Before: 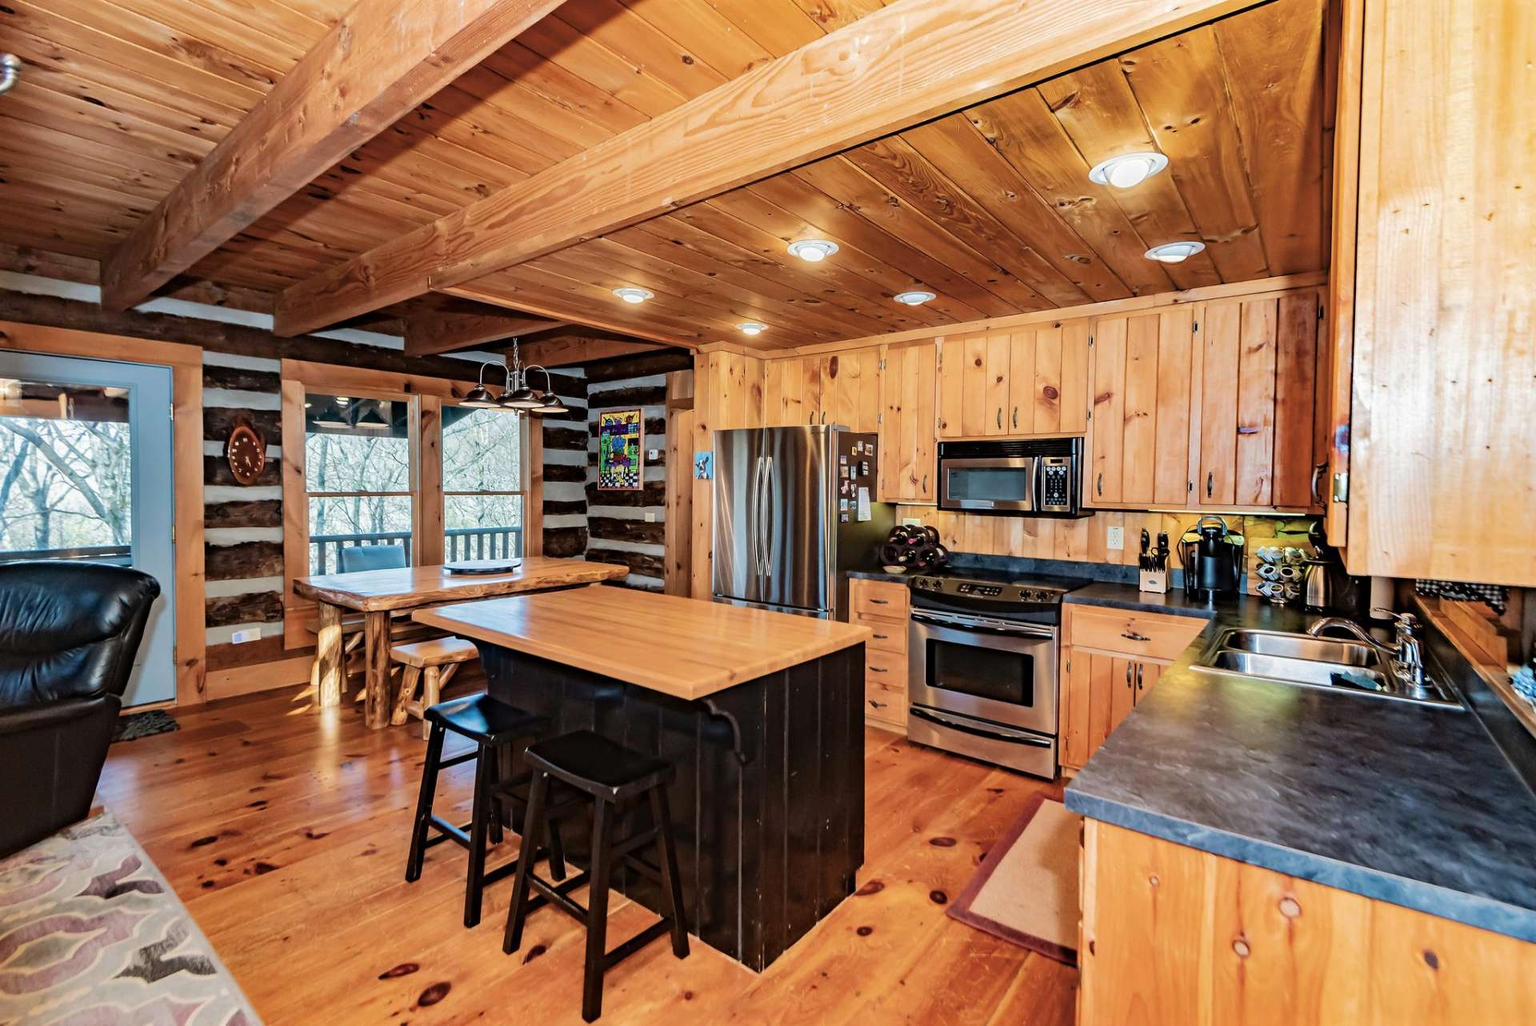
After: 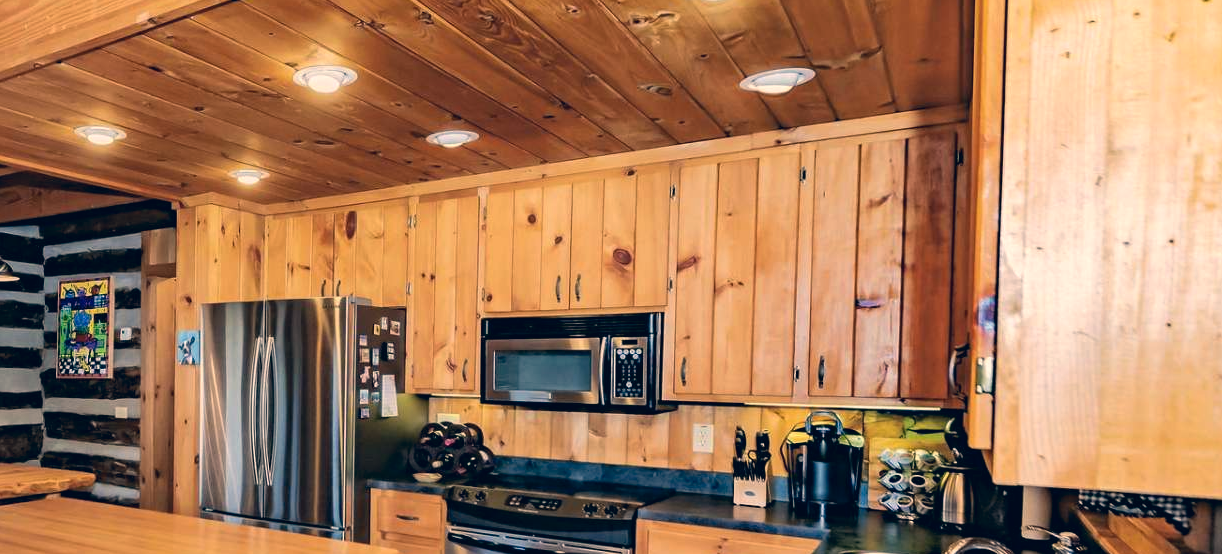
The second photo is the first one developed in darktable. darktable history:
crop: left 36.005%, top 18.293%, right 0.31%, bottom 38.444%
color correction: highlights a* 10.32, highlights b* 14.66, shadows a* -9.59, shadows b* -15.02
